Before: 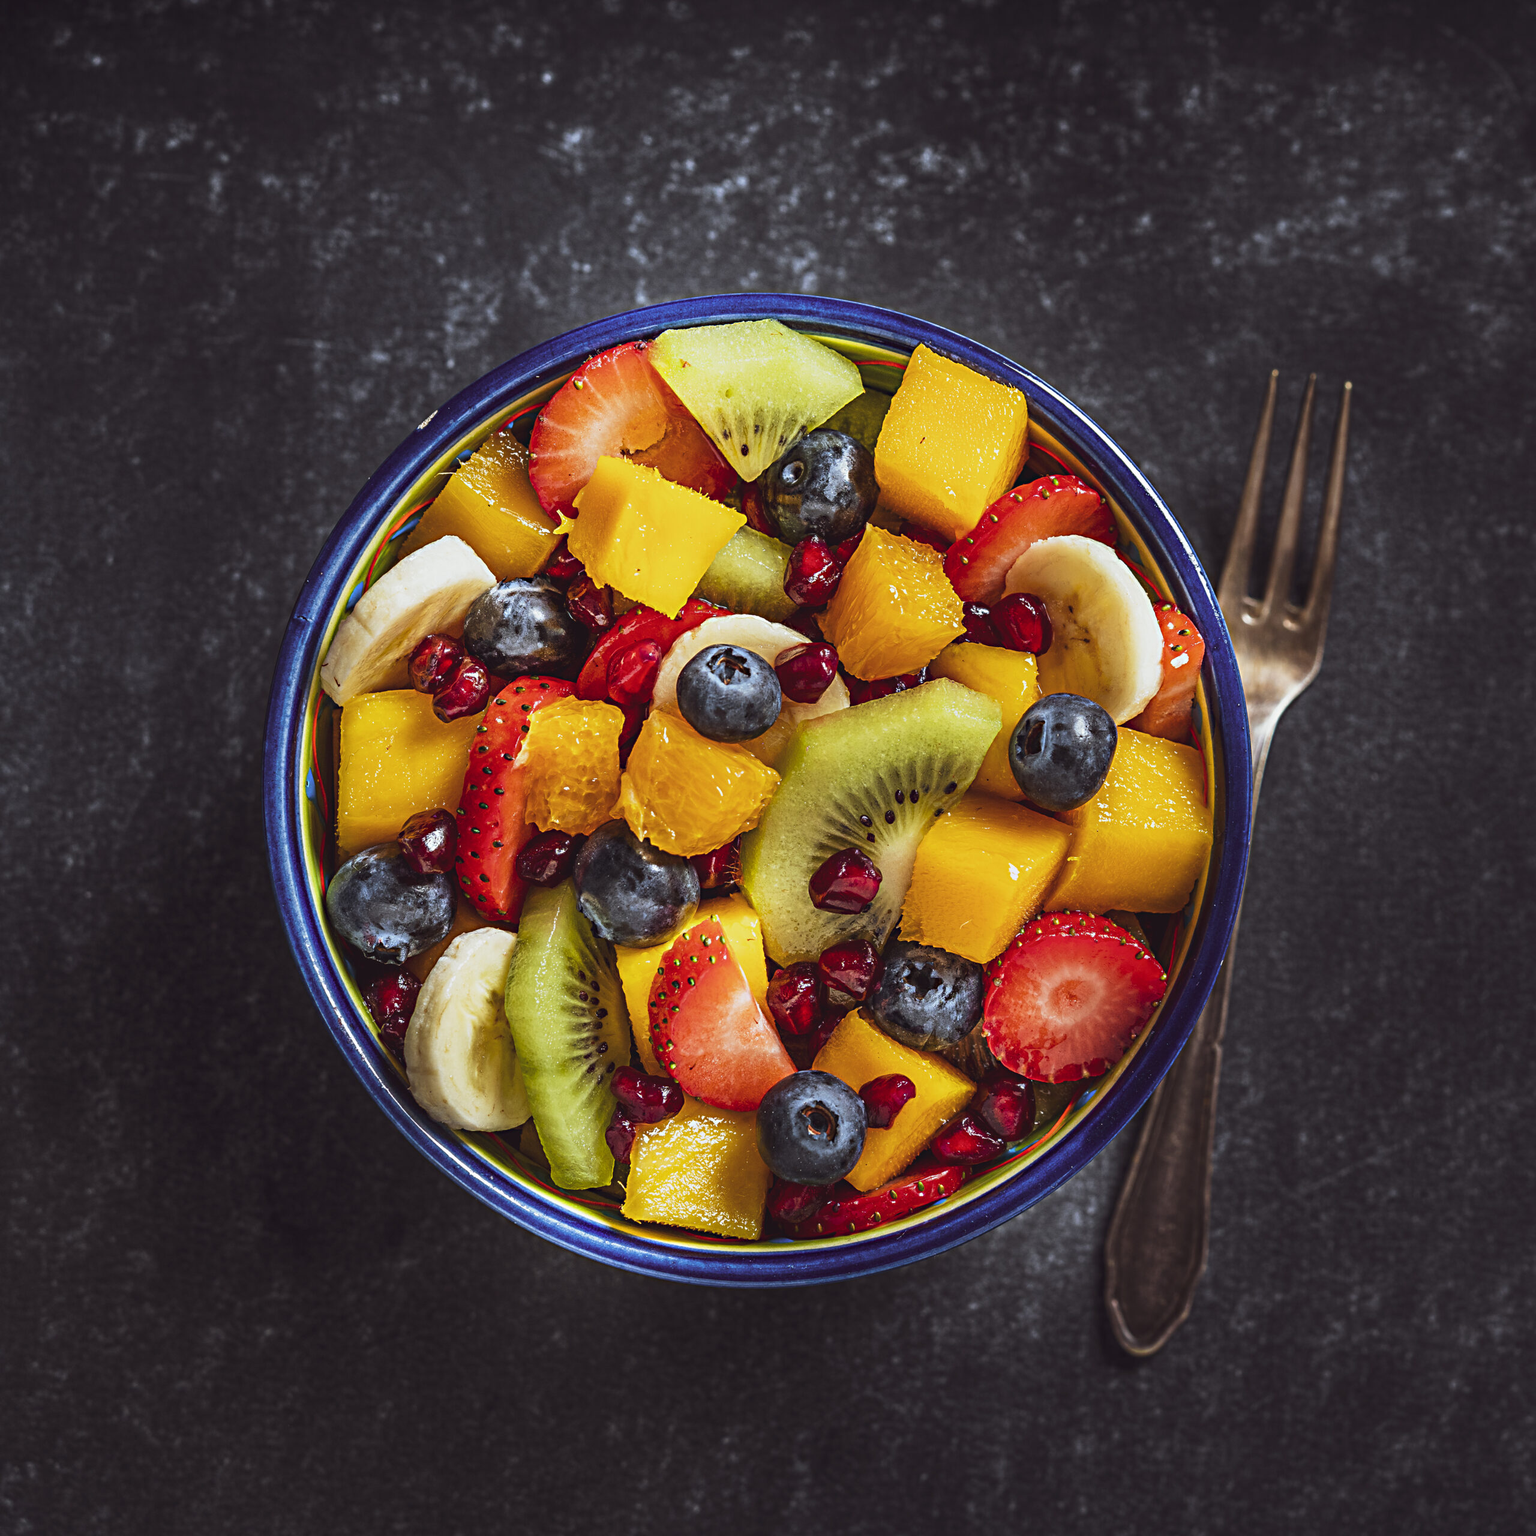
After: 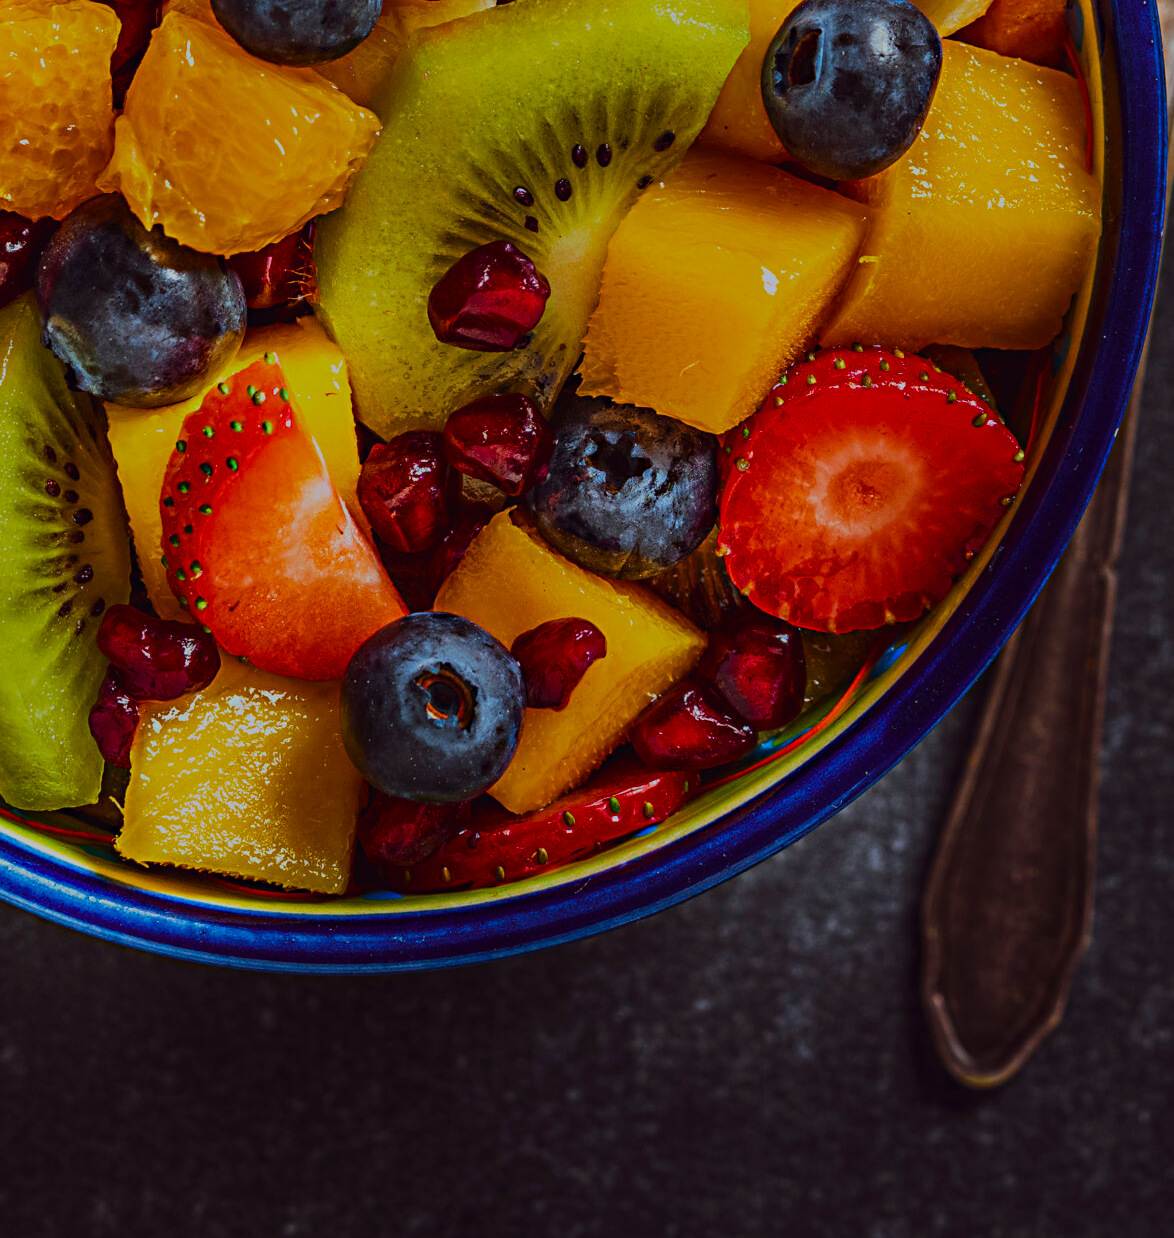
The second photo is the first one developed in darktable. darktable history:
contrast brightness saturation: contrast 0.1, brightness 0.03, saturation 0.09
crop: left 35.976%, top 45.819%, right 18.162%, bottom 5.807%
color balance rgb: linear chroma grading › global chroma 15%, perceptual saturation grading › global saturation 30%
exposure: exposure -1 EV, compensate highlight preservation false
